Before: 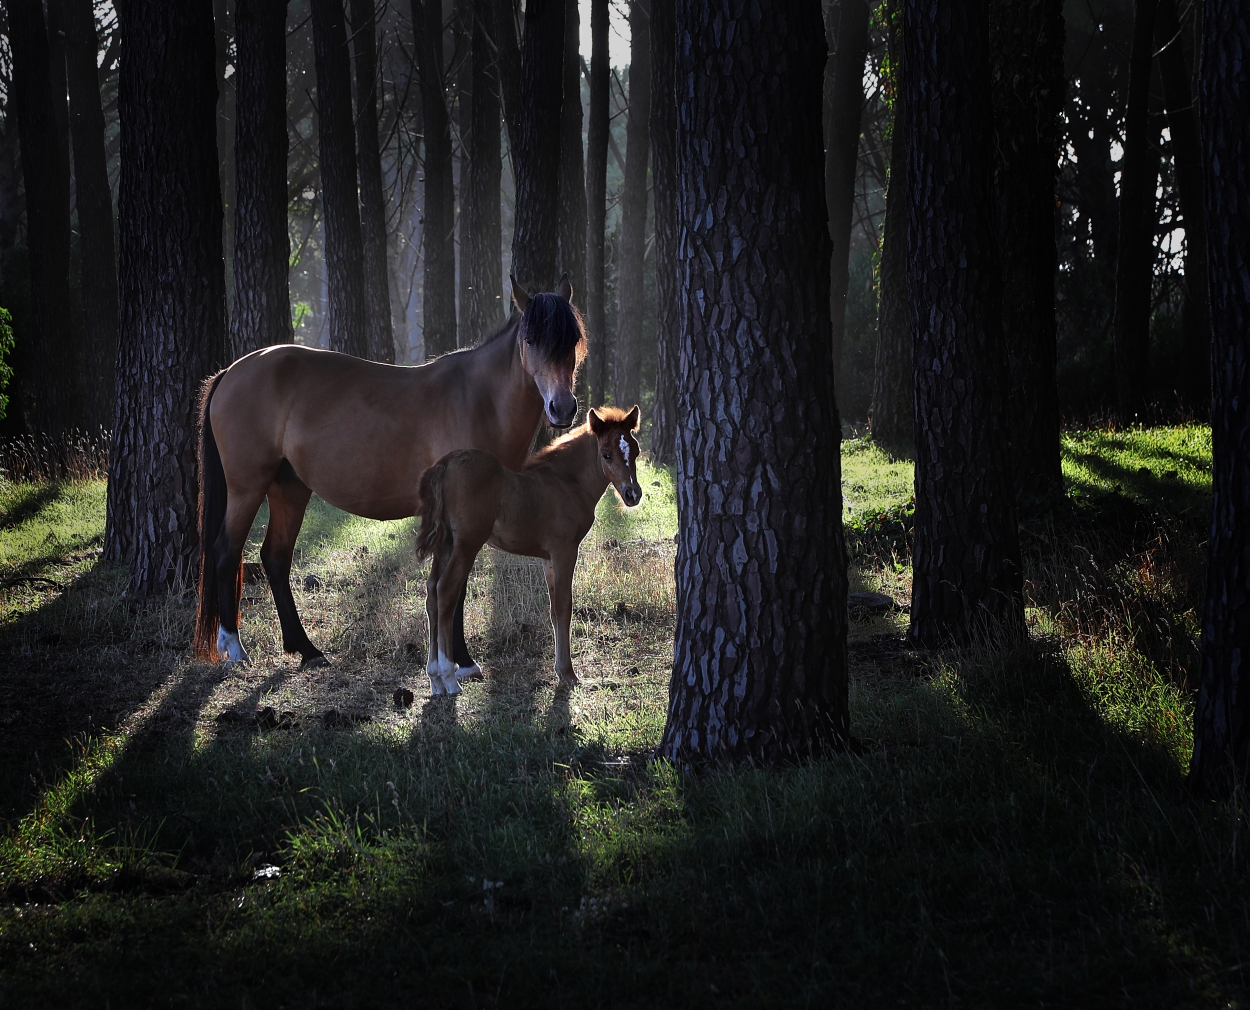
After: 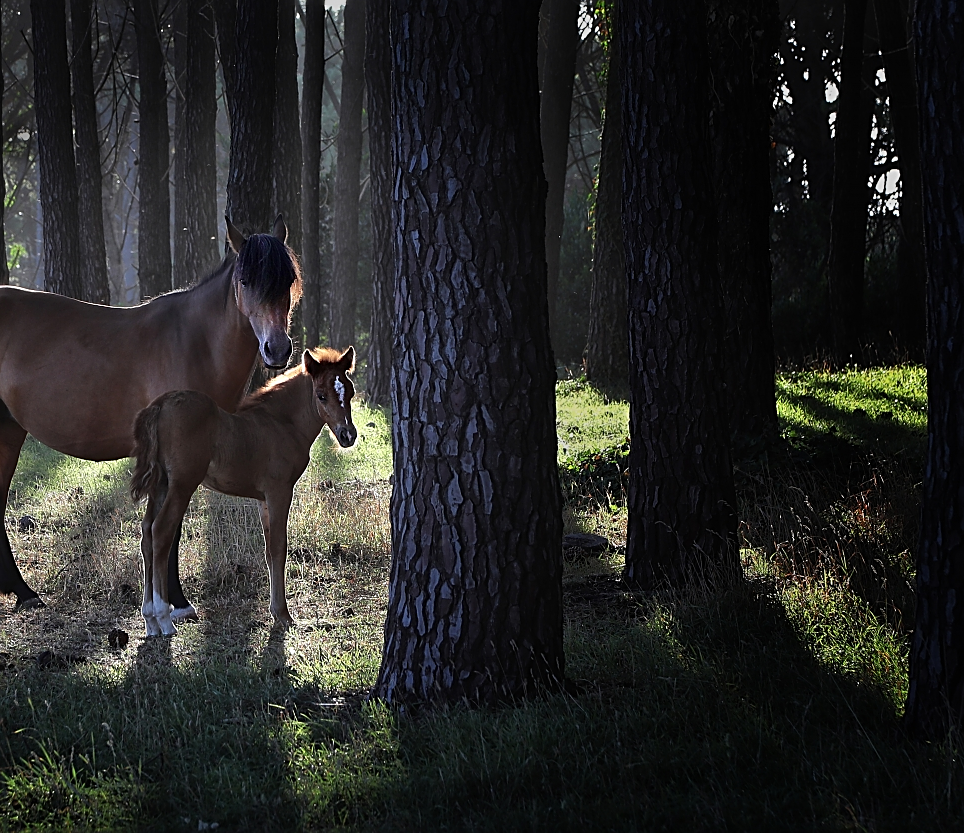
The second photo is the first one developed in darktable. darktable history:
crop: left 22.853%, top 5.92%, bottom 11.515%
sharpen: on, module defaults
